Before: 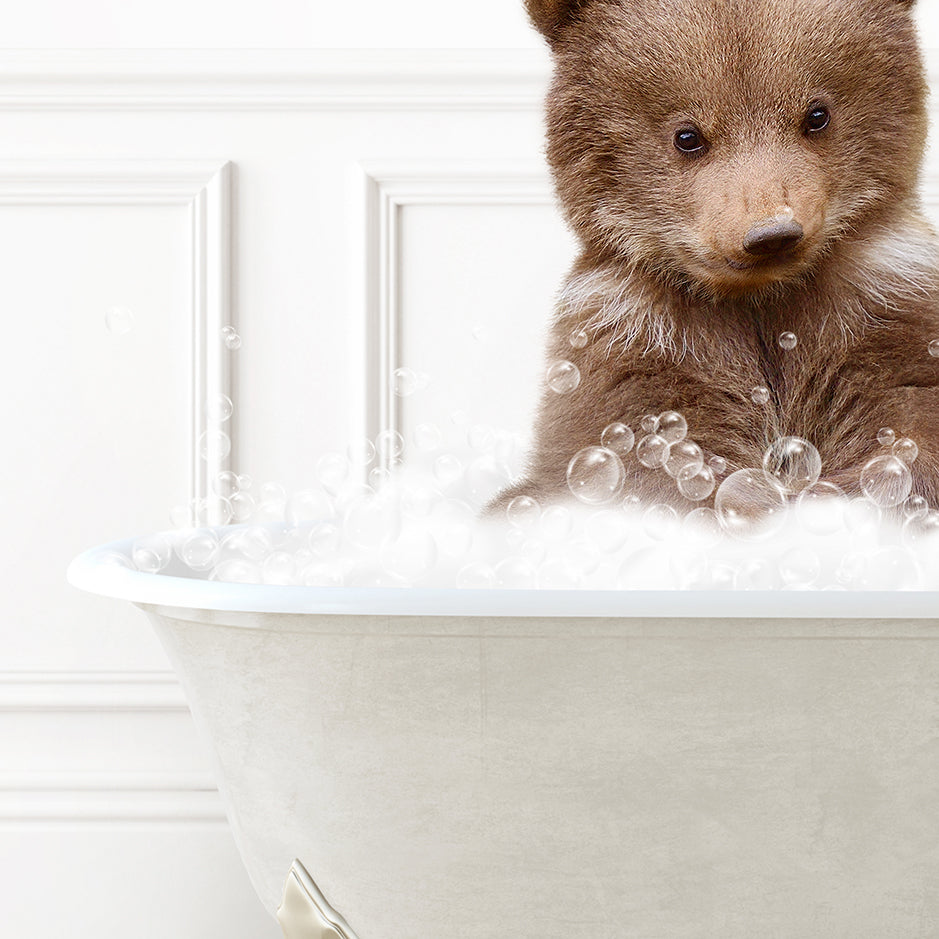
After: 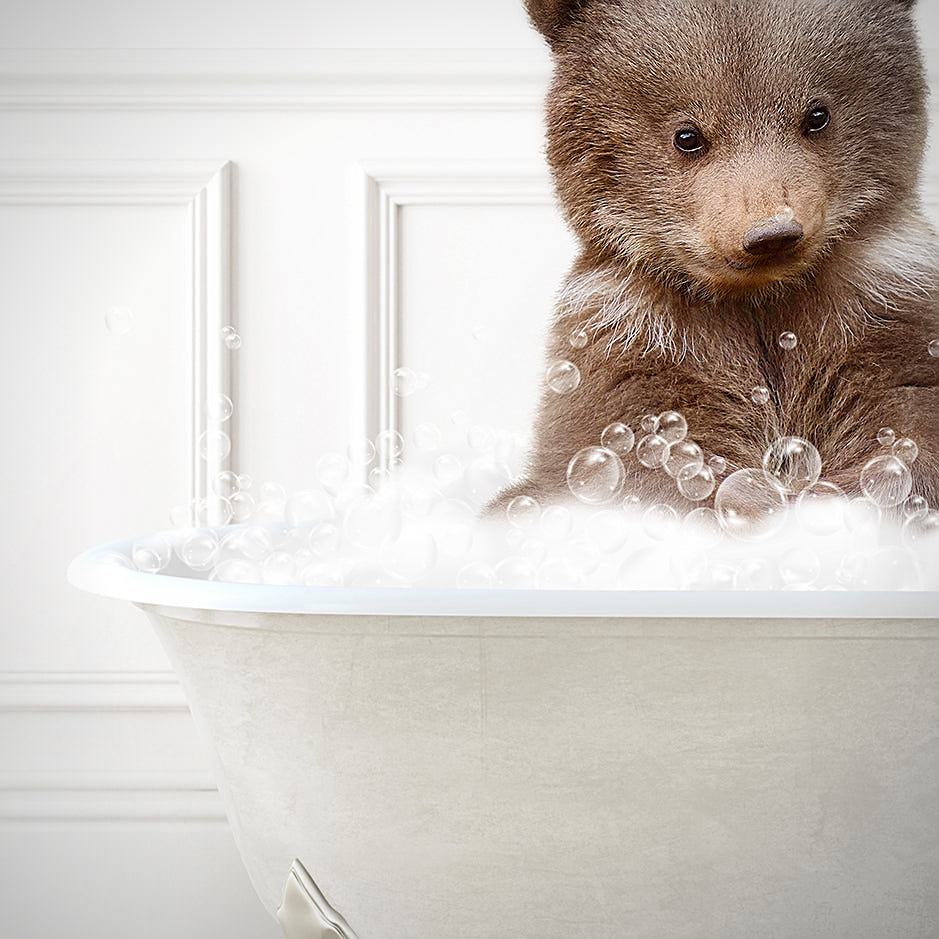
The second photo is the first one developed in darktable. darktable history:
vignetting: fall-off radius 60.25%, brightness -0.44, saturation -0.689, automatic ratio true, unbound false
levels: levels [0, 0.498, 1]
sharpen: on, module defaults
